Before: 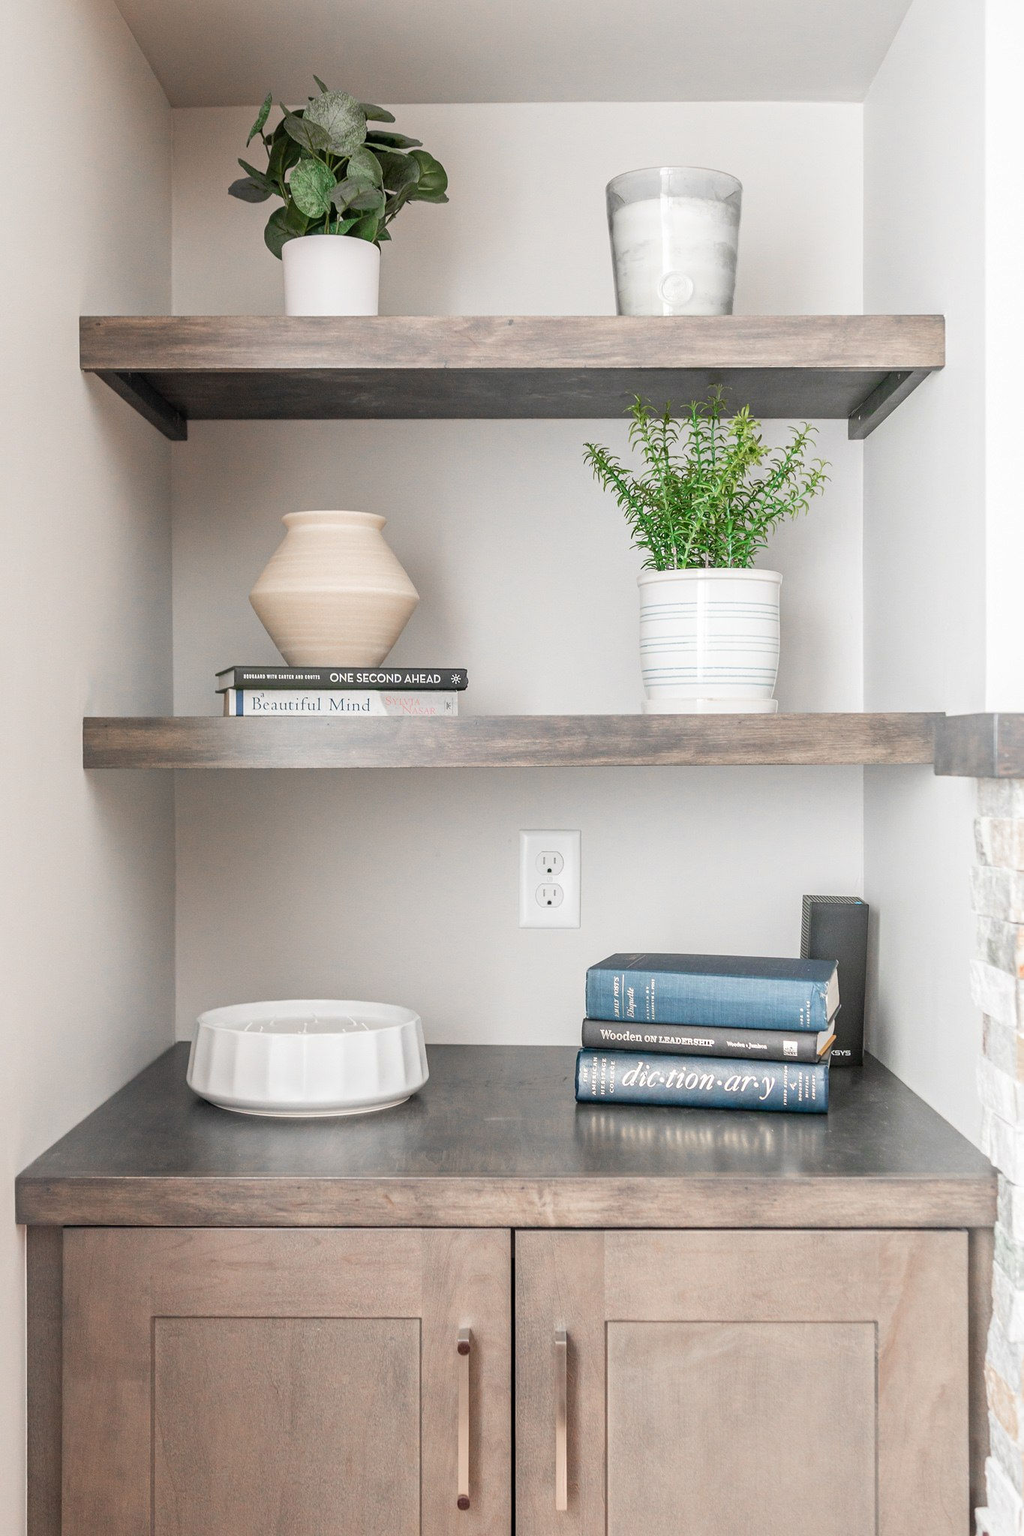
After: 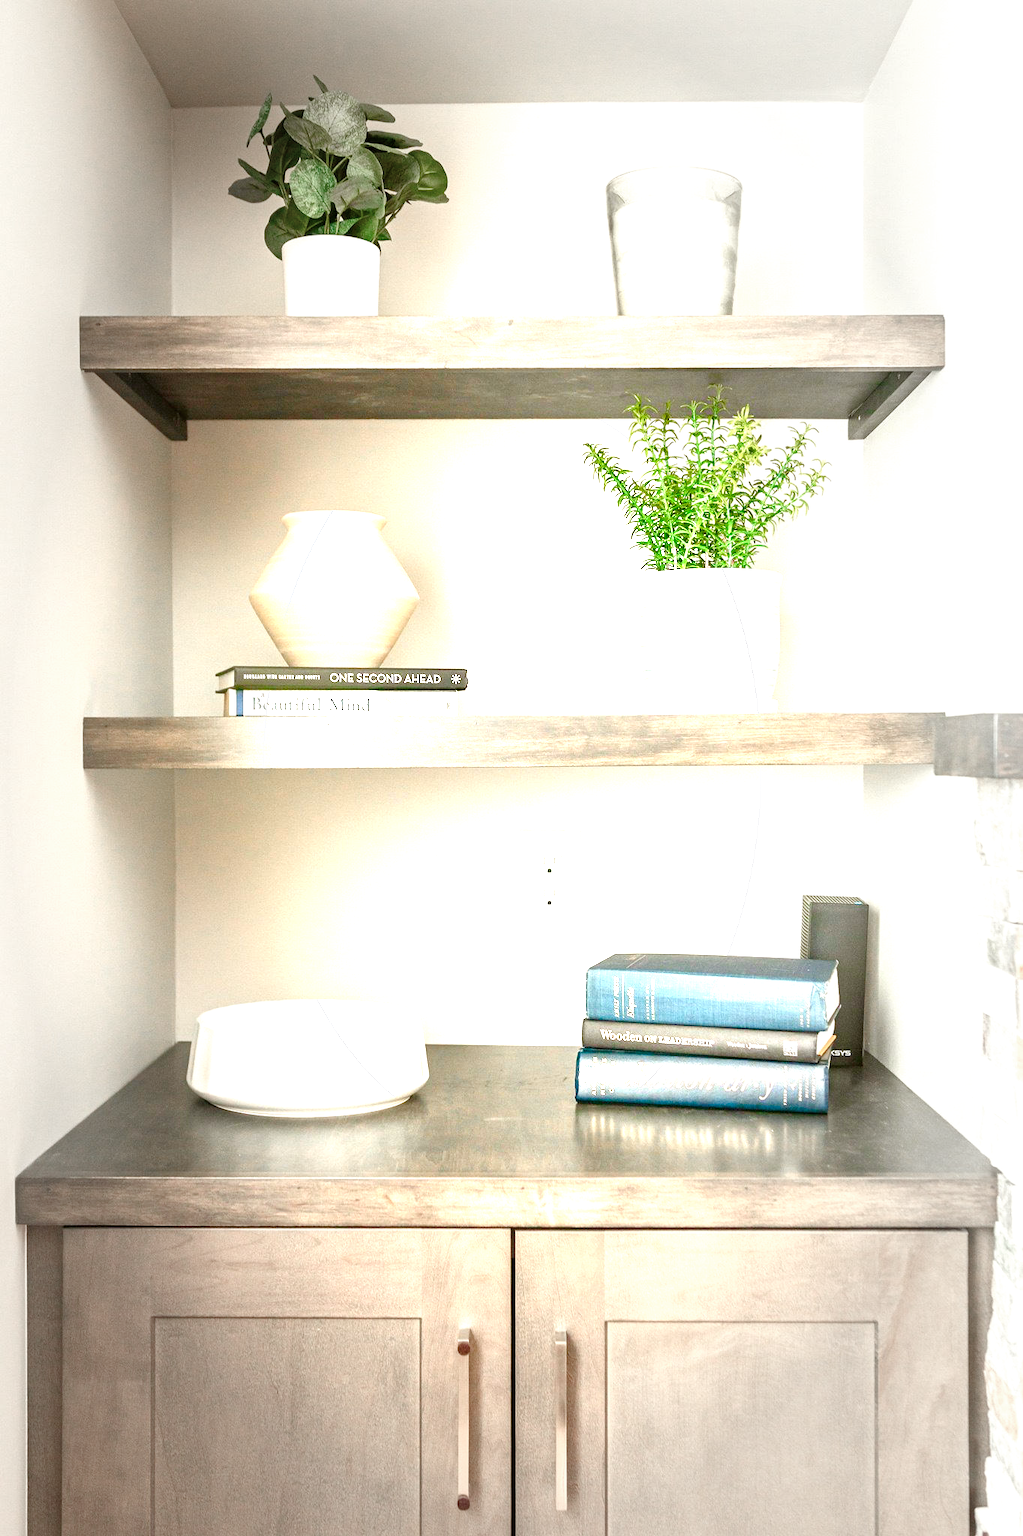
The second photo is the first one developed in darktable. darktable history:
color balance rgb: perceptual saturation grading › global saturation 24.74%, perceptual saturation grading › highlights -51.22%, perceptual saturation grading › mid-tones 19.16%, perceptual saturation grading › shadows 60.98%, global vibrance 50%
vignetting: fall-off start 48.41%, automatic ratio true, width/height ratio 1.29, unbound false
tone equalizer: on, module defaults
color correction: highlights a* -1.43, highlights b* 10.12, shadows a* 0.395, shadows b* 19.35
exposure: black level correction 0, exposure 1.5 EV, compensate highlight preservation false
rotate and perspective: automatic cropping original format, crop left 0, crop top 0
